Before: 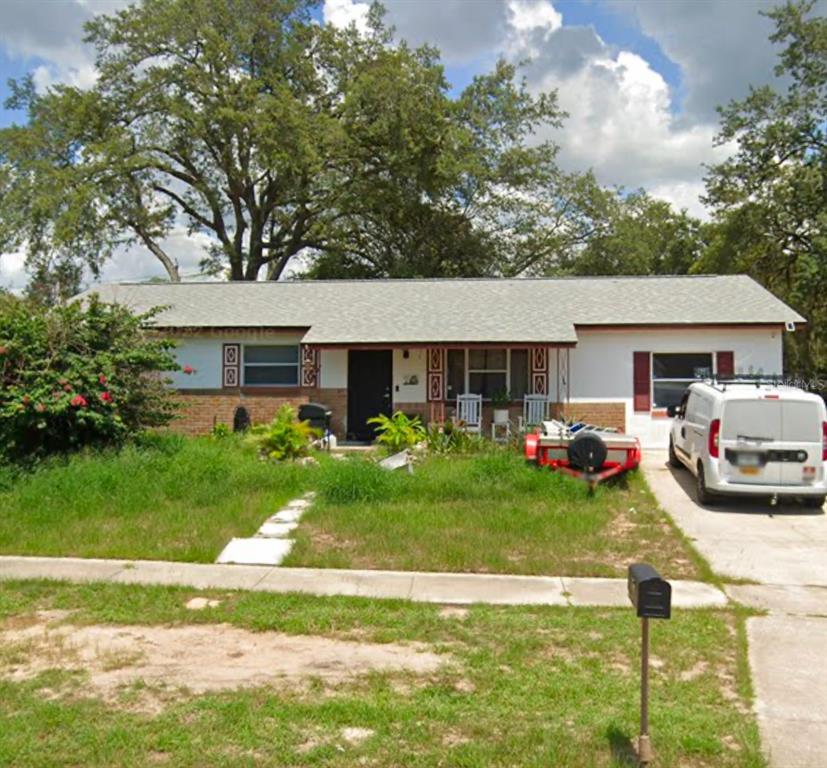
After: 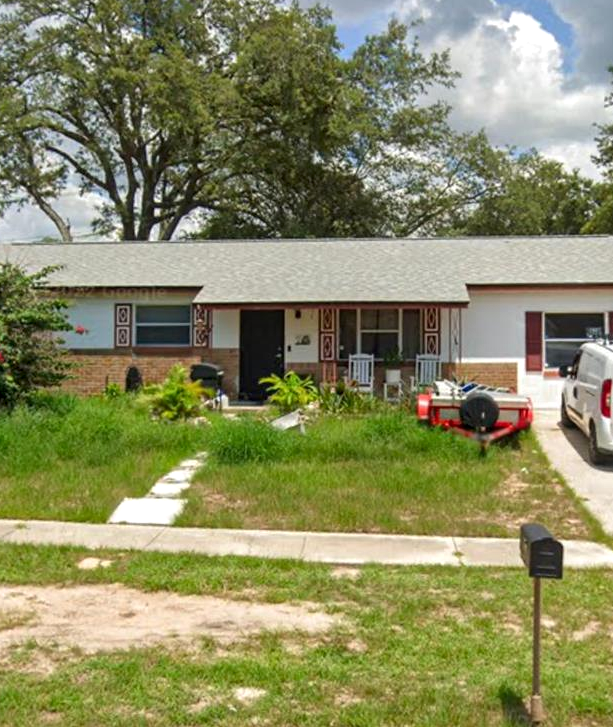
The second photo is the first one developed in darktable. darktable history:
local contrast: on, module defaults
crop and rotate: left 13.15%, top 5.251%, right 12.609%
